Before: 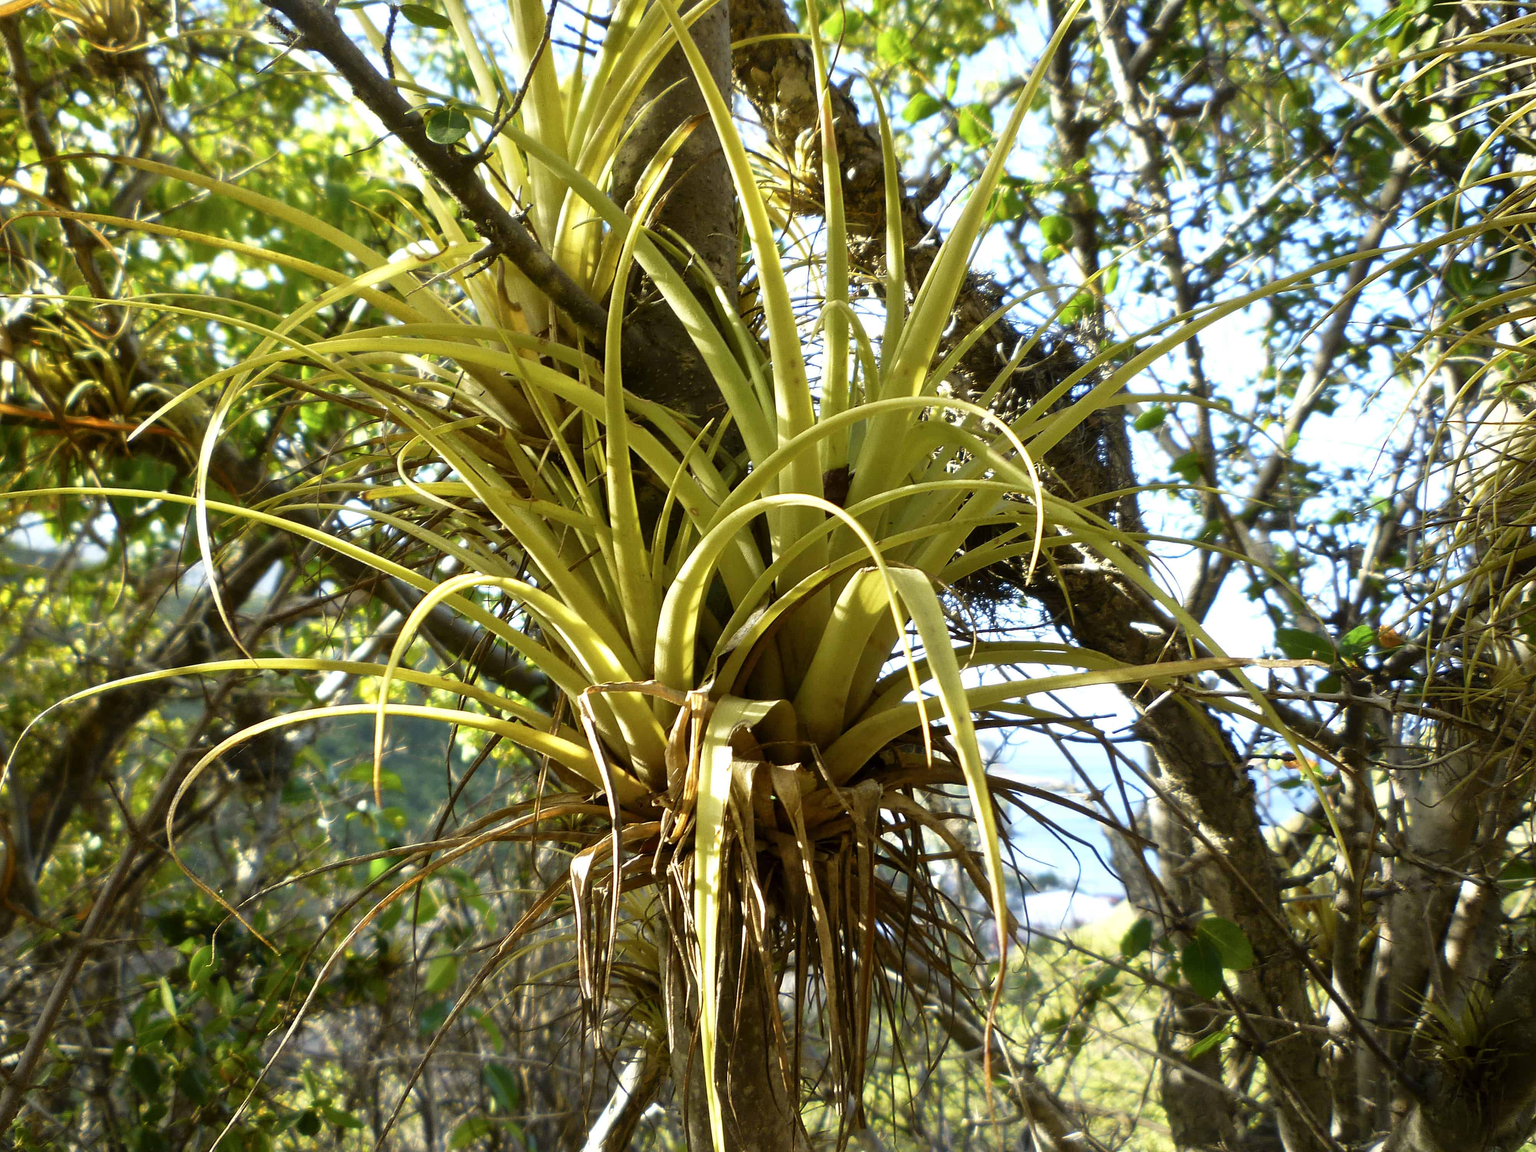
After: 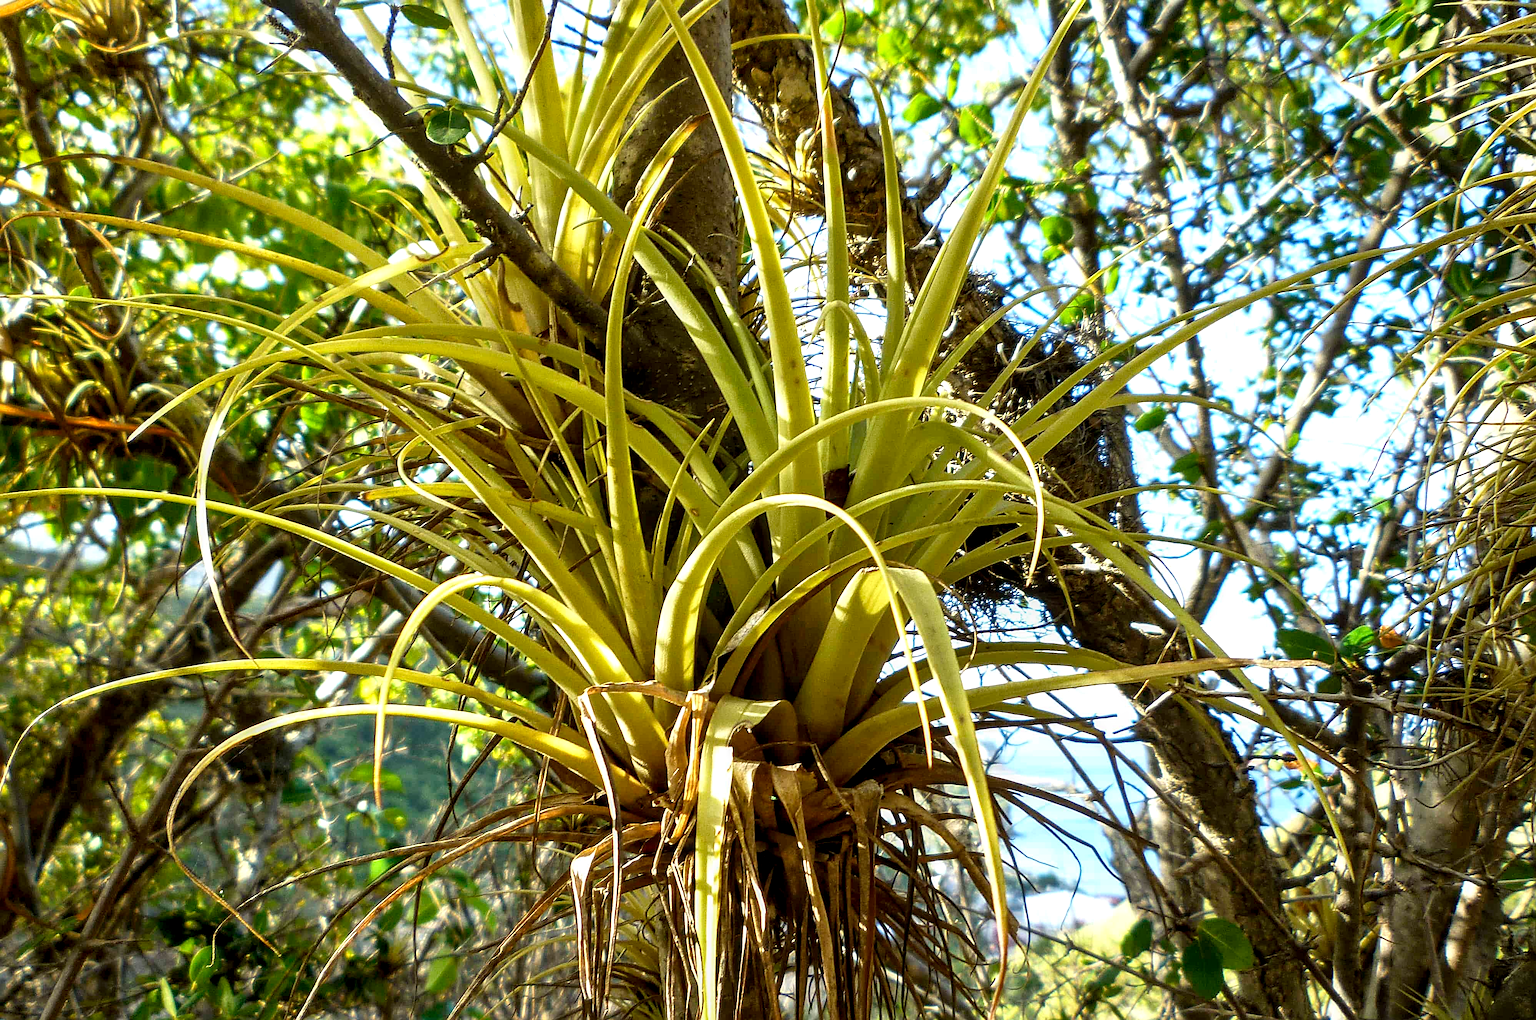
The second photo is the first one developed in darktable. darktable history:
sharpen: radius 3.136
local contrast: detail 138%
crop and rotate: top 0%, bottom 11.385%
contrast brightness saturation: contrast 0.1, brightness 0.032, saturation 0.093
